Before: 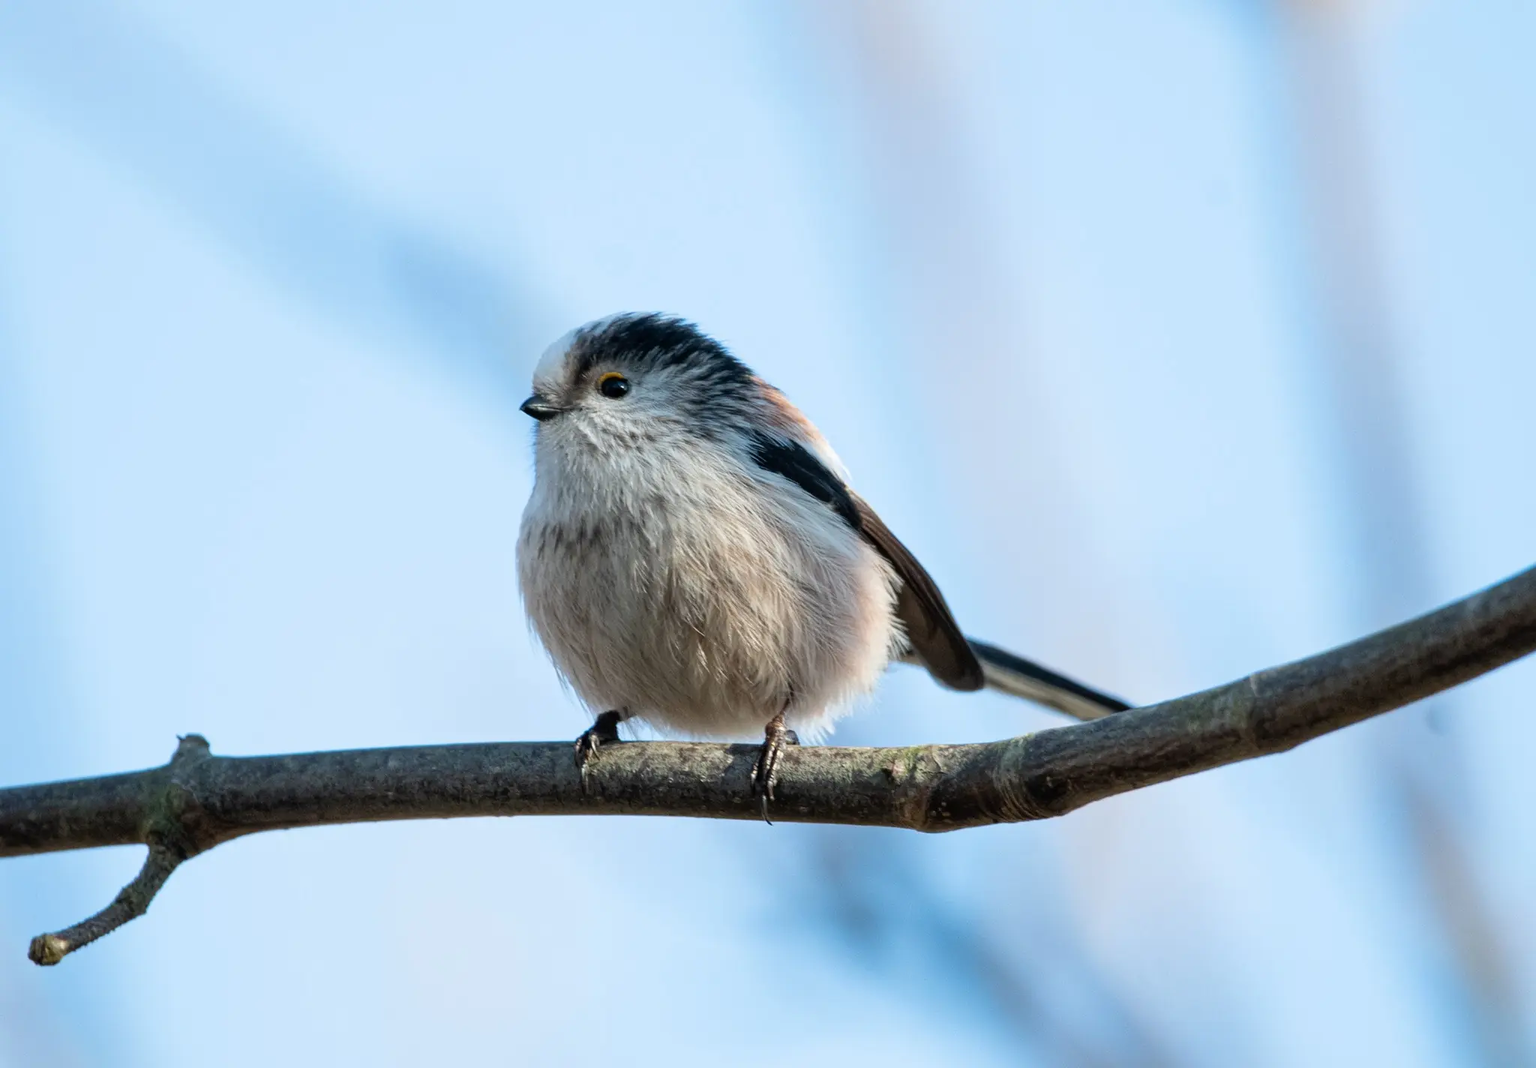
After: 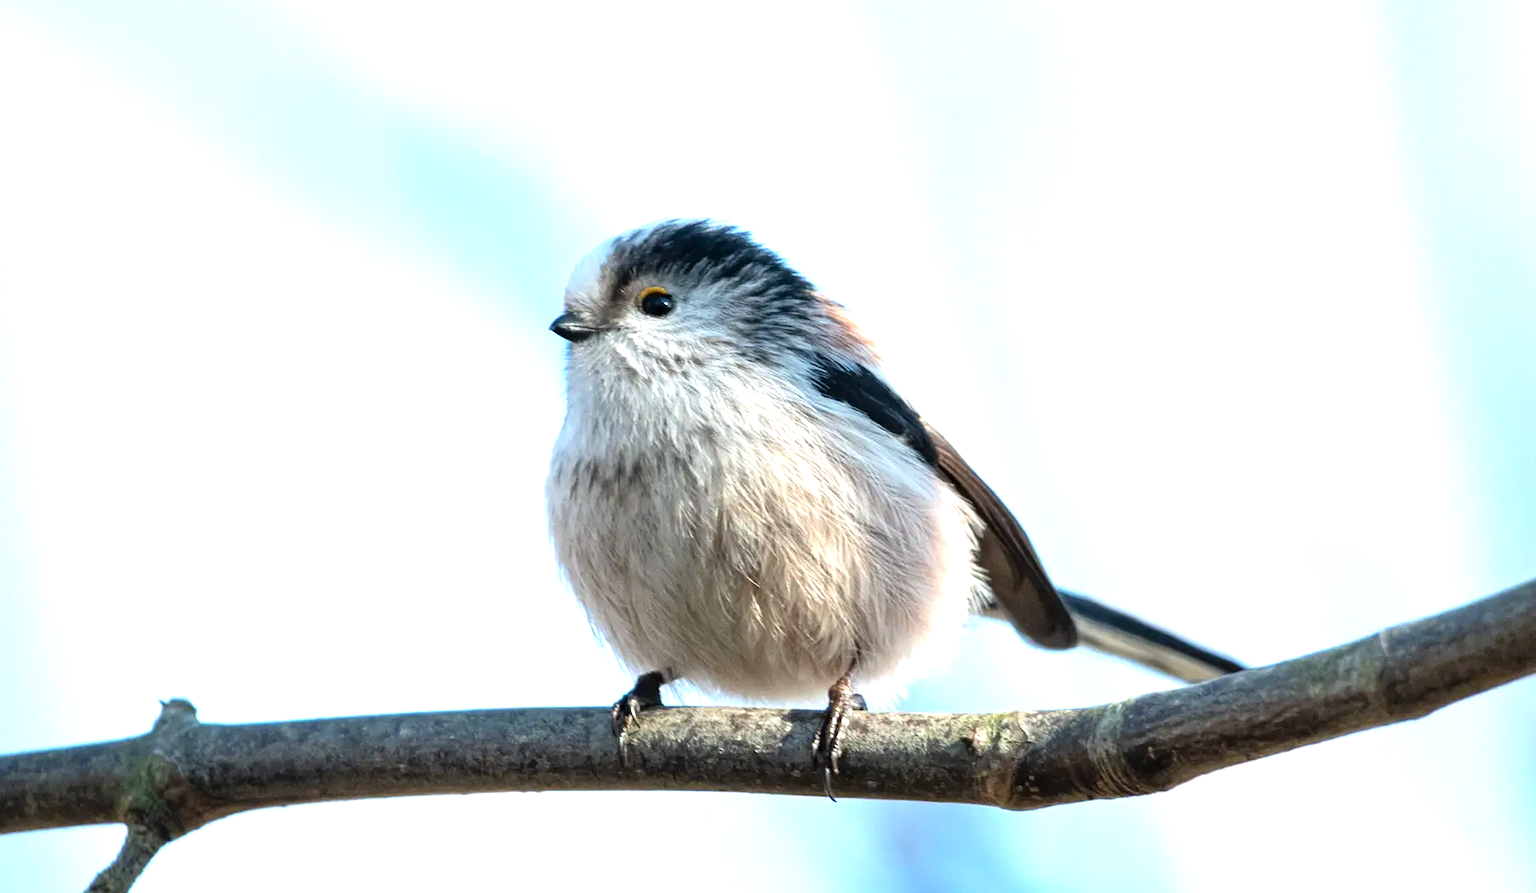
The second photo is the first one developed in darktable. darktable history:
crop and rotate: left 2.425%, top 11.305%, right 9.6%, bottom 15.08%
exposure: black level correction 0, exposure 0.95 EV, compensate exposure bias true, compensate highlight preservation false
